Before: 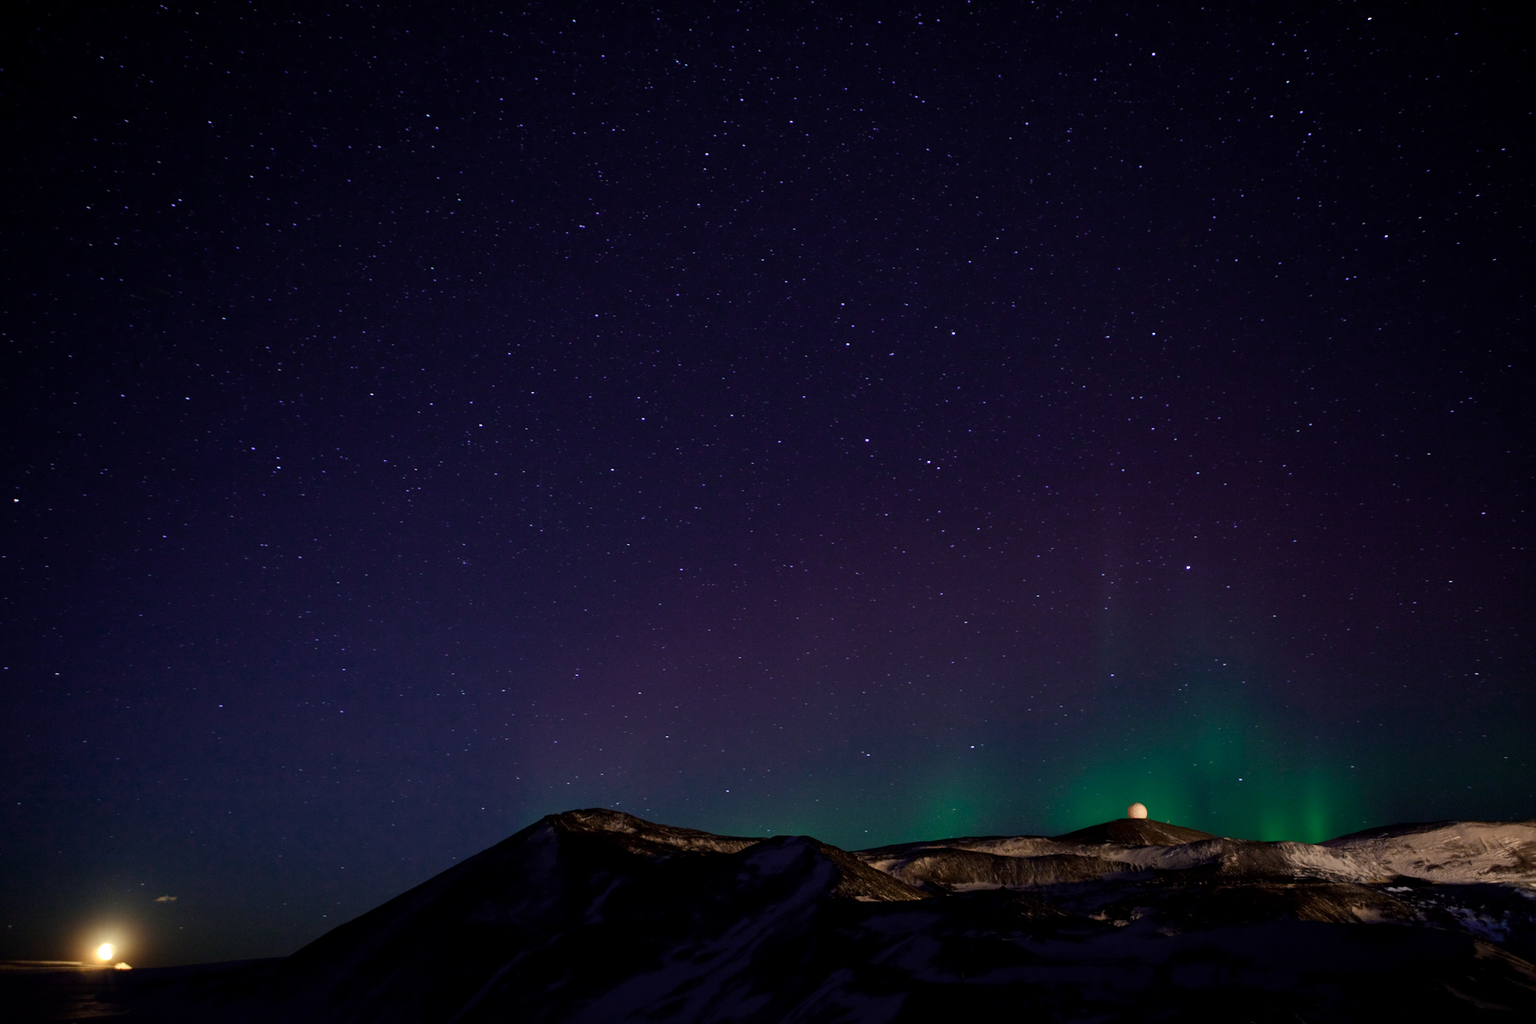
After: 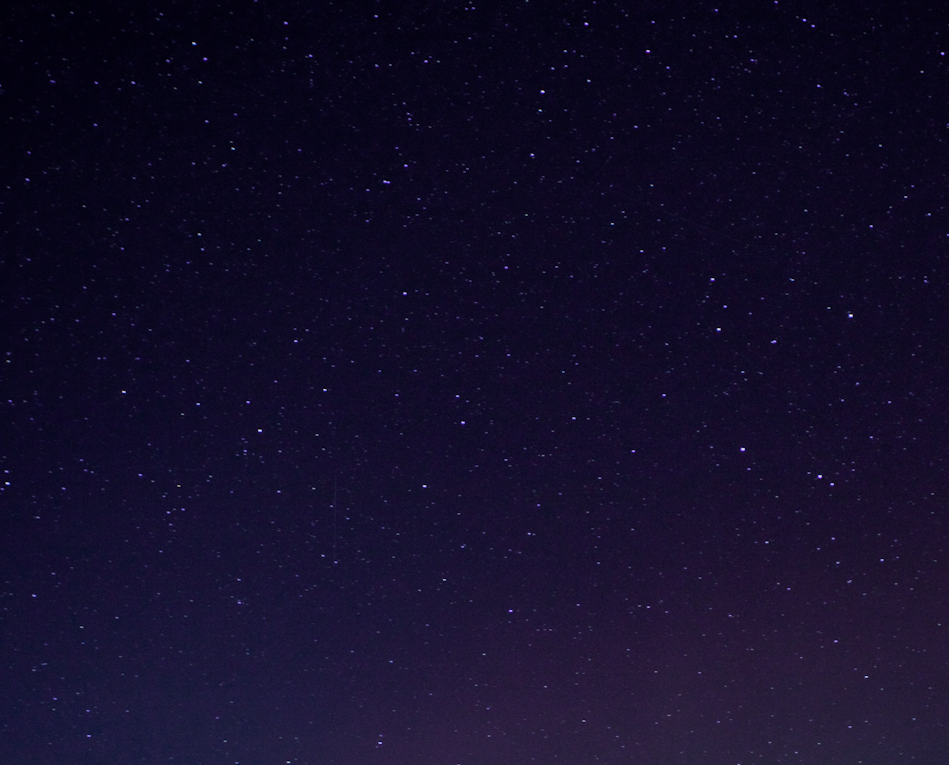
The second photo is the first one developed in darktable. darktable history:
local contrast: on, module defaults
crop: left 17.793%, top 7.914%, right 32.745%, bottom 32.267%
